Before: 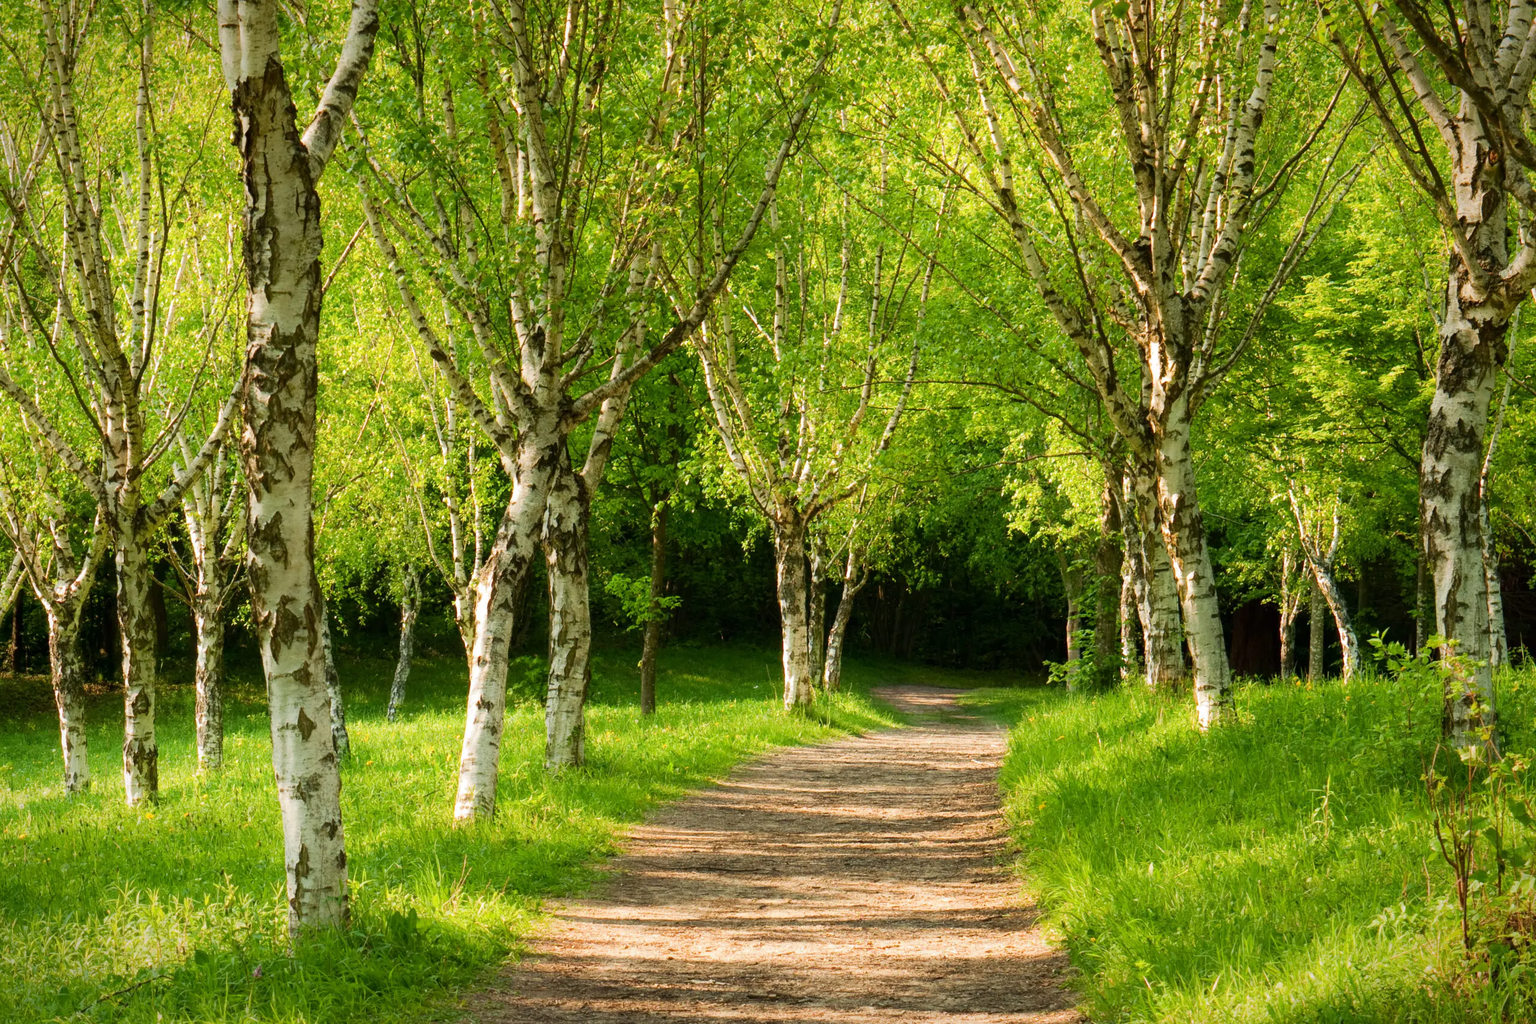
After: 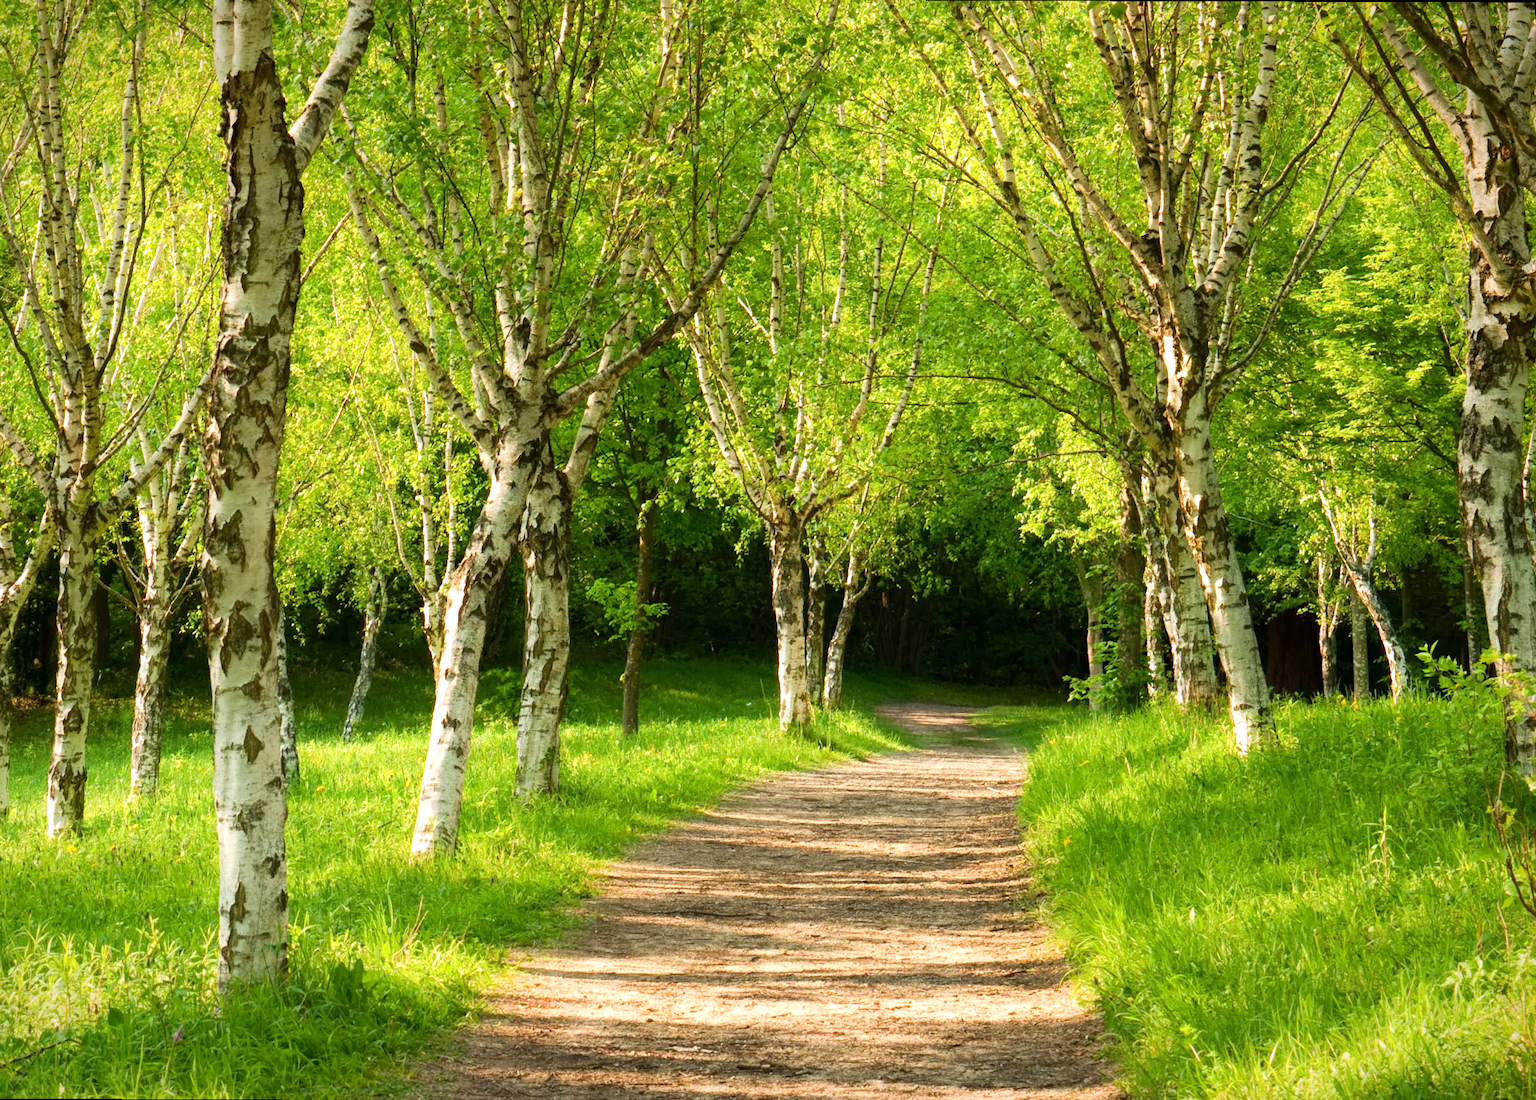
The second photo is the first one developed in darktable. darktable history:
rotate and perspective: rotation 0.215°, lens shift (vertical) -0.139, crop left 0.069, crop right 0.939, crop top 0.002, crop bottom 0.996
exposure: exposure 0.3 EV, compensate highlight preservation false
